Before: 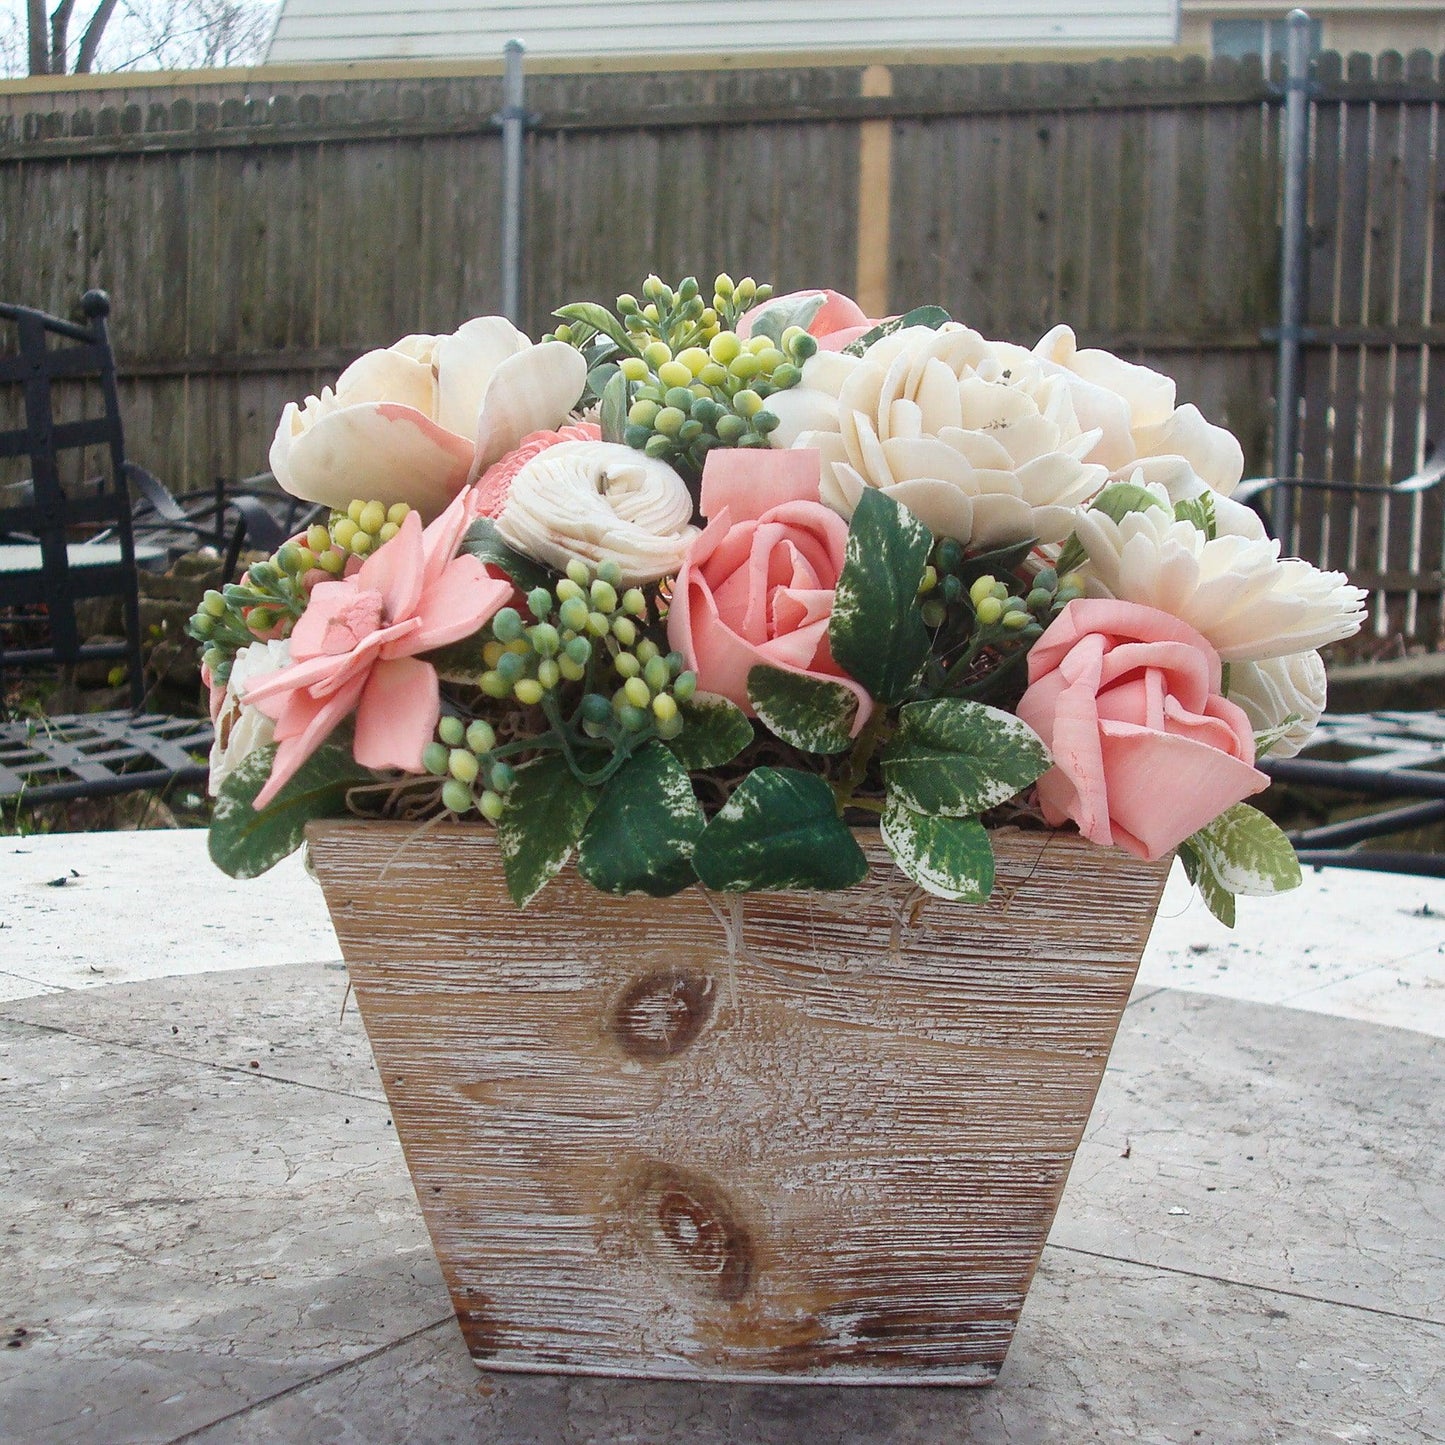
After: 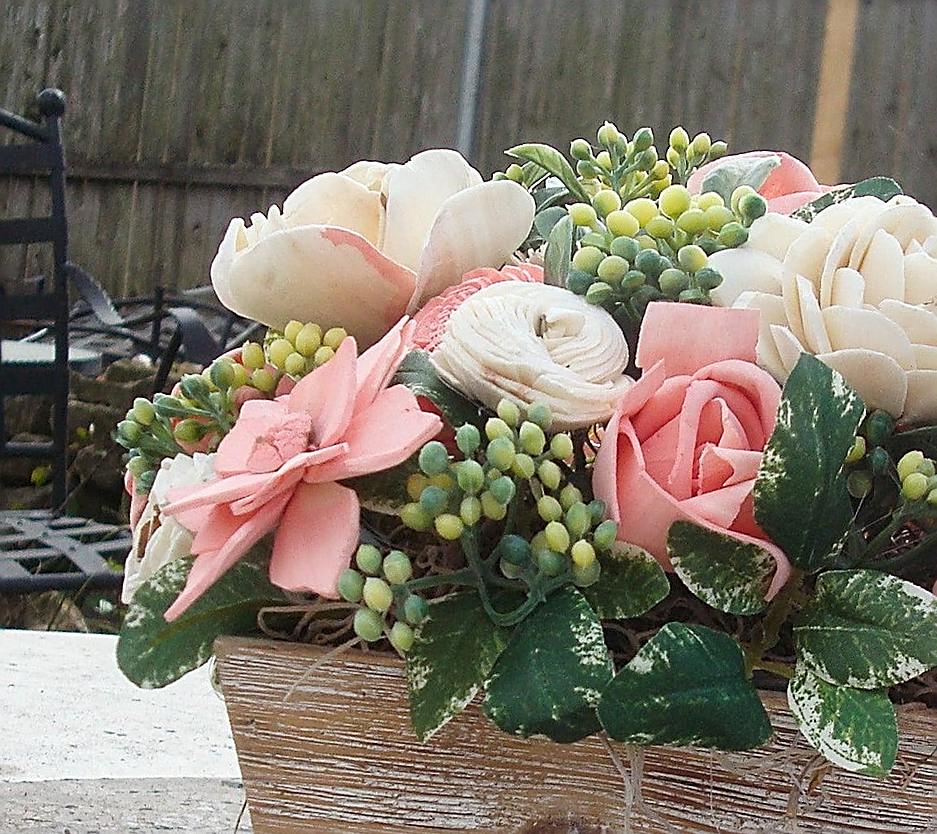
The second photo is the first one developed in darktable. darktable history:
crop and rotate: angle -4.99°, left 2.122%, top 6.945%, right 27.566%, bottom 30.519%
sharpen: radius 1.685, amount 1.294
